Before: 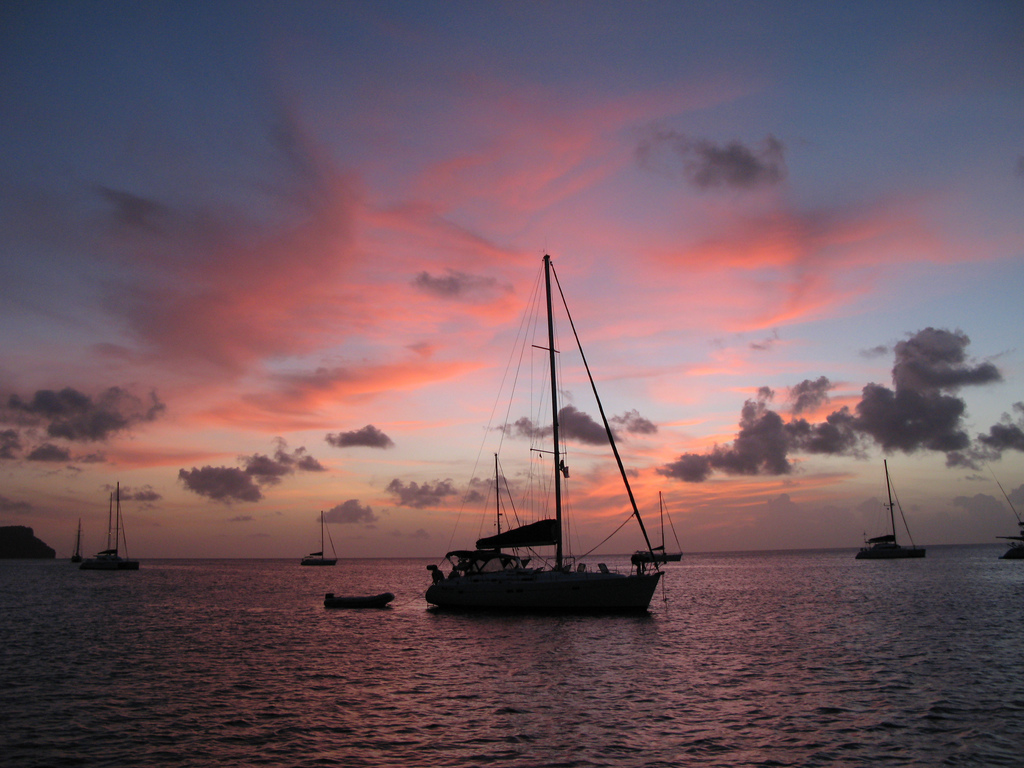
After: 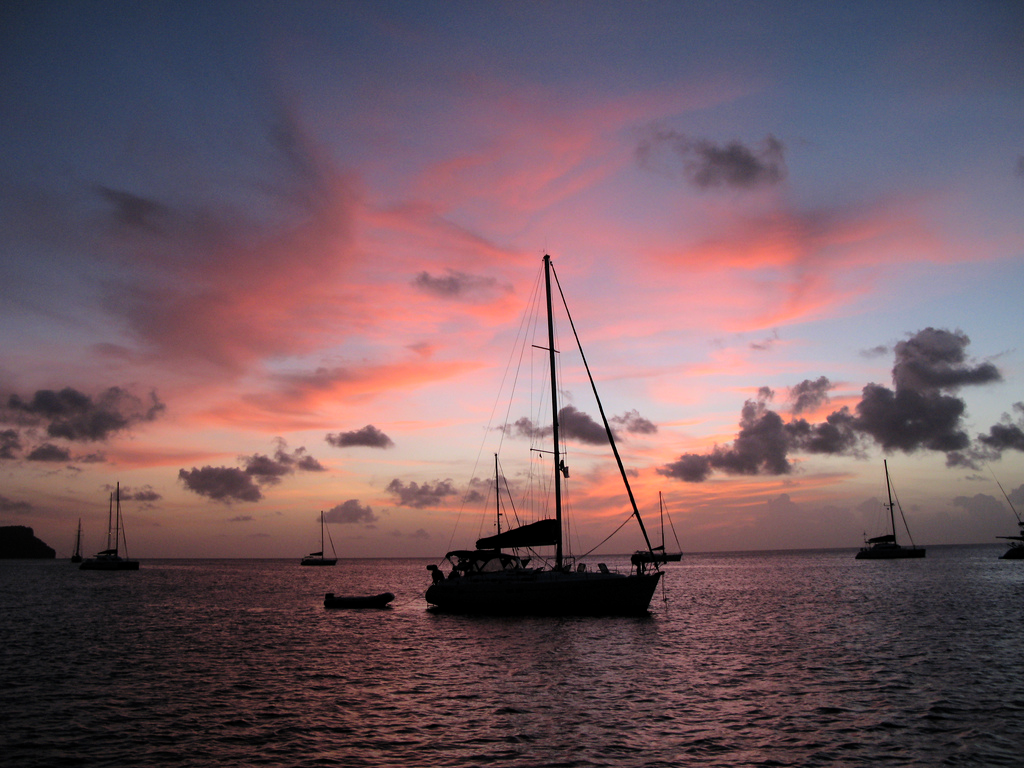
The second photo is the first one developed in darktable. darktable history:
tone equalizer: -8 EV 0.06 EV, smoothing diameter 25%, edges refinement/feathering 10, preserve details guided filter
tone curve: curves: ch0 [(0.021, 0) (0.104, 0.052) (0.496, 0.526) (0.737, 0.783) (1, 1)], color space Lab, linked channels, preserve colors none
